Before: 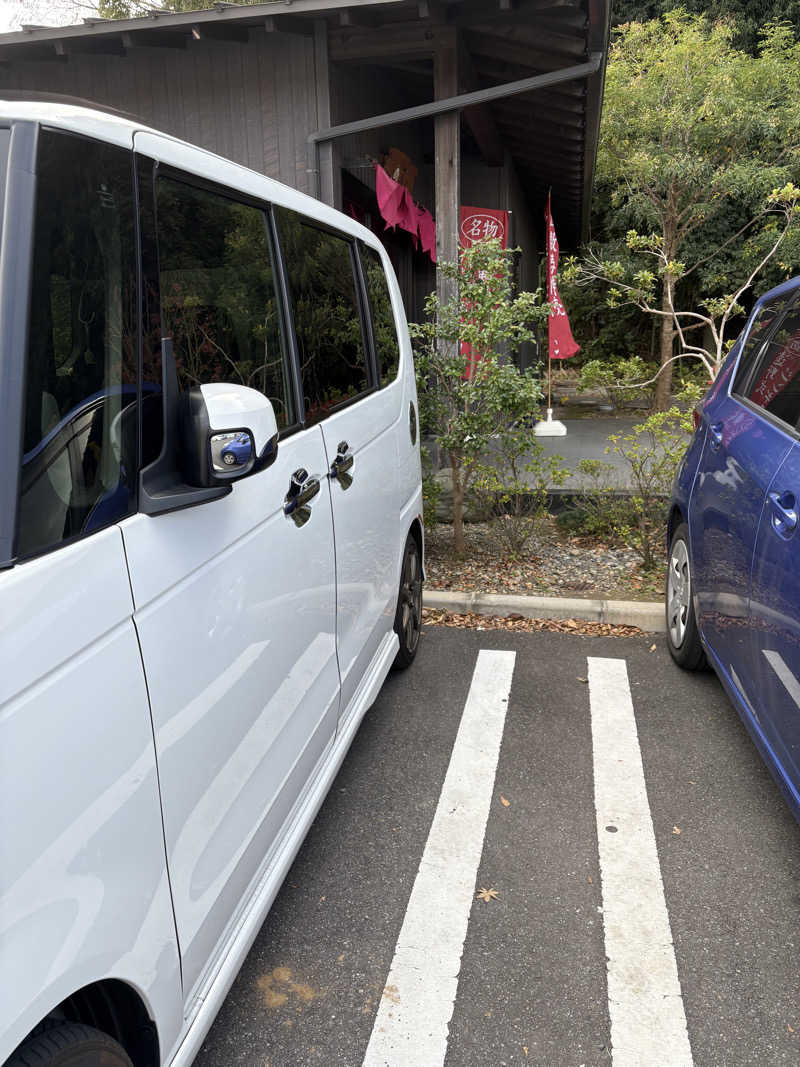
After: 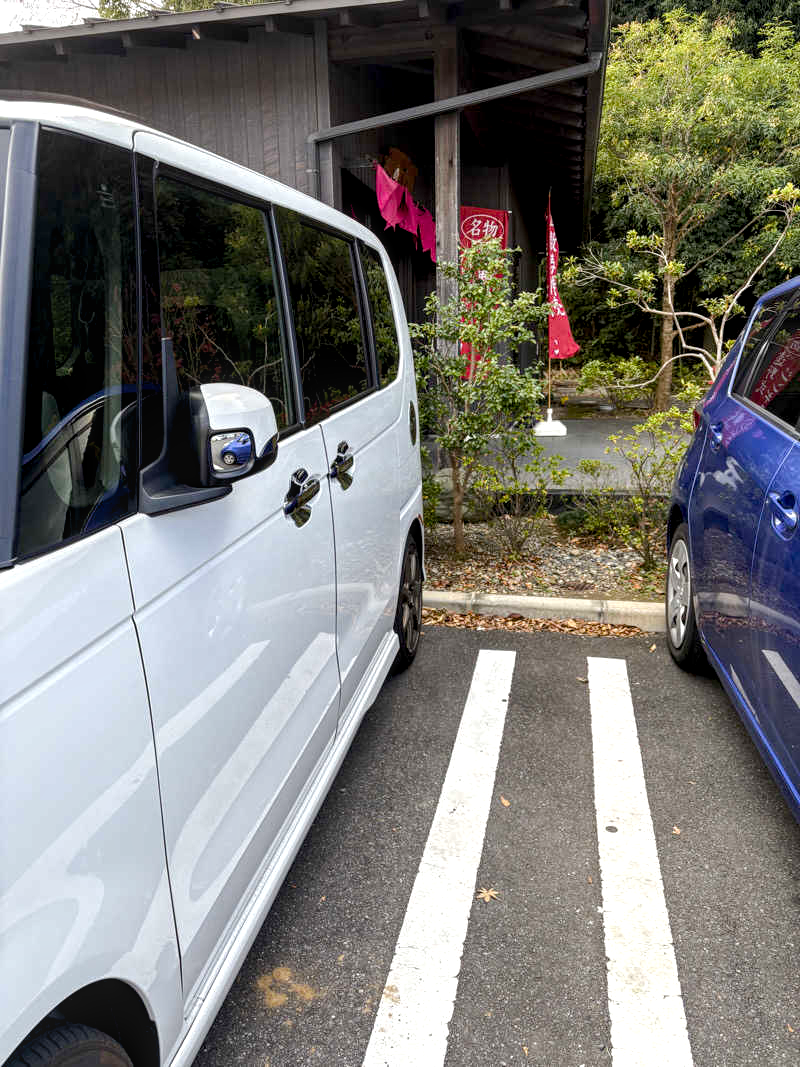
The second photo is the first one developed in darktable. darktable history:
local contrast: detail 130%
color balance rgb: global offset › luminance -0.51%, perceptual saturation grading › global saturation 27.53%, perceptual saturation grading › highlights -25%, perceptual saturation grading › shadows 25%, perceptual brilliance grading › highlights 6.62%, perceptual brilliance grading › mid-tones 17.07%, perceptual brilliance grading › shadows -5.23%
